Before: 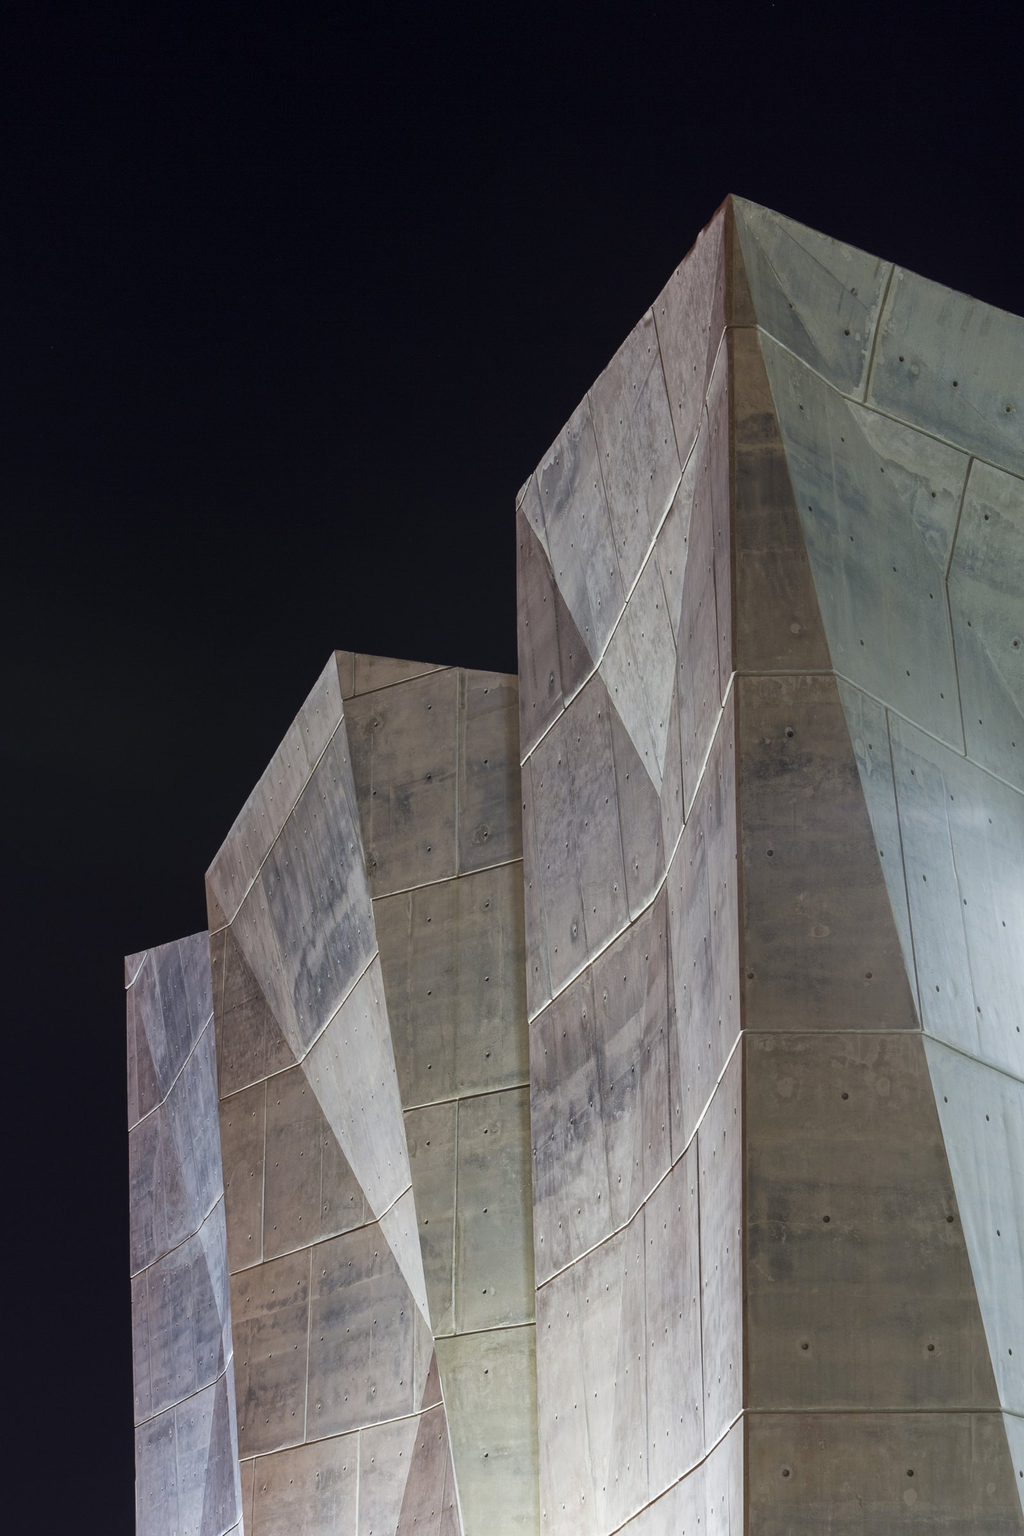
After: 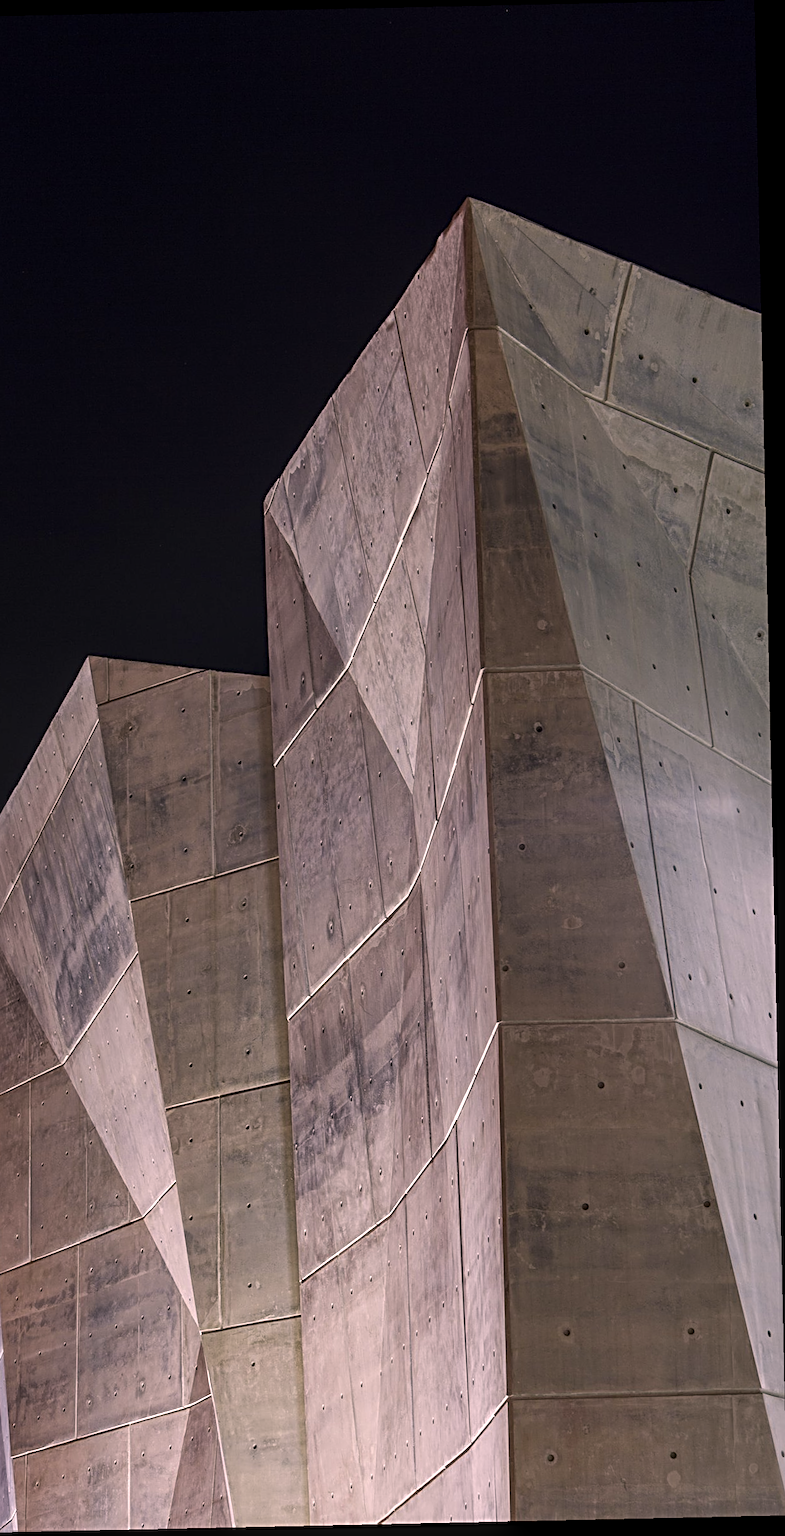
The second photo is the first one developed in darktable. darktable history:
tone curve: curves: ch0 [(0, 0) (0.915, 0.89) (1, 1)]
rotate and perspective: rotation -1.24°, automatic cropping off
sharpen: radius 4
local contrast: on, module defaults
crop and rotate: left 24.6%
color correction: highlights a* 14.52, highlights b* 4.84
tone equalizer: on, module defaults
